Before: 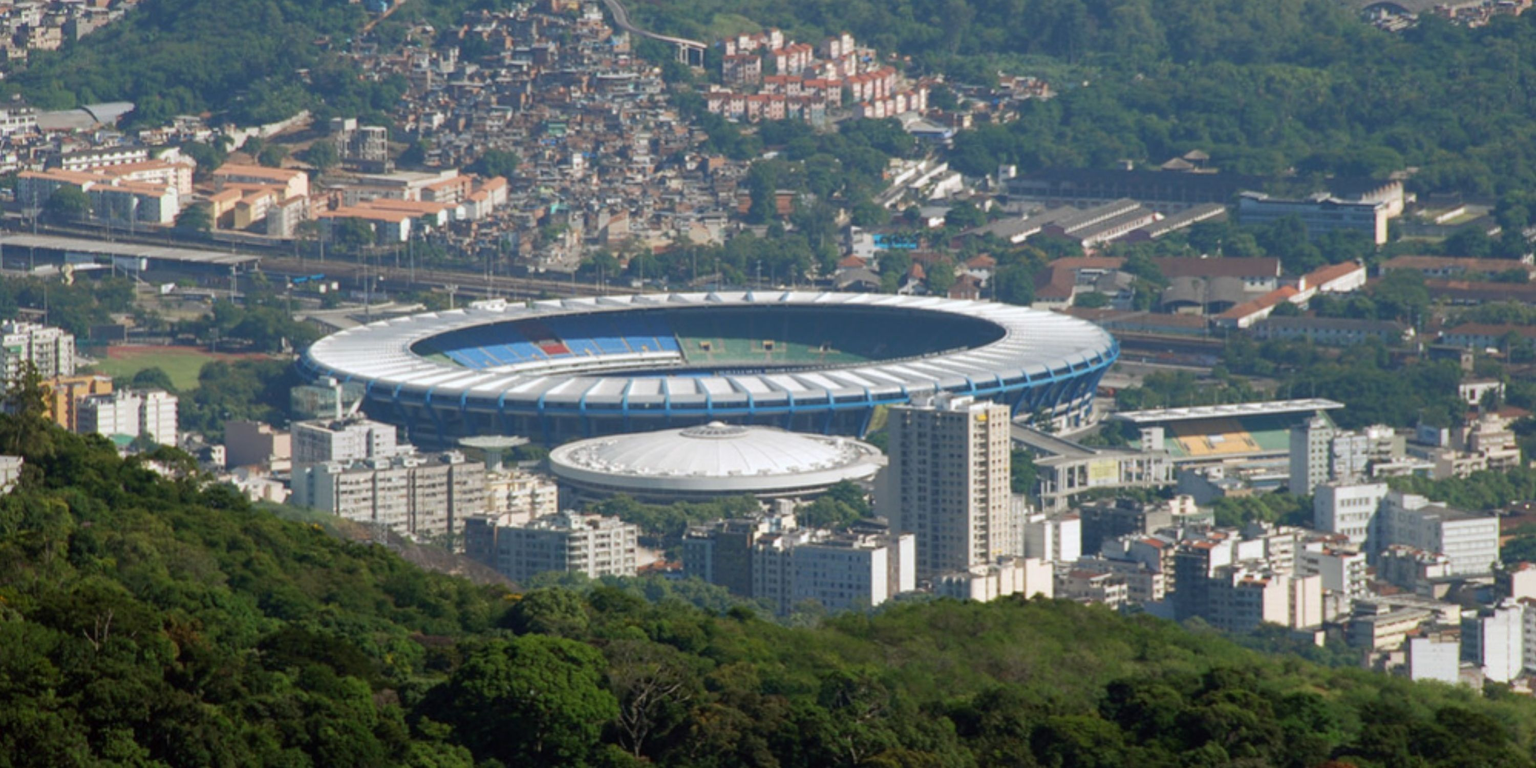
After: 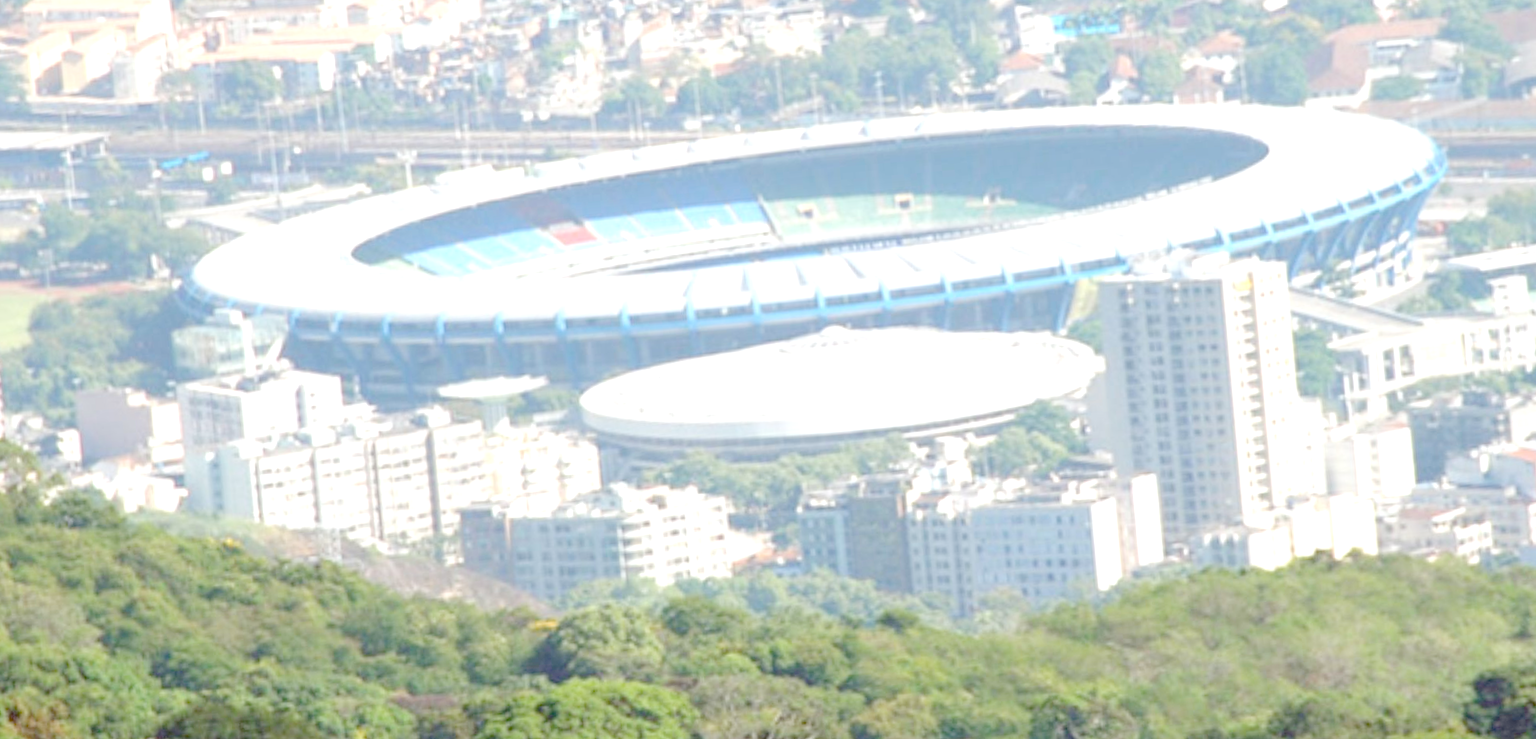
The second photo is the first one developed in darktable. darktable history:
rotate and perspective: rotation -4.98°, automatic cropping off
crop: left 13.312%, top 31.28%, right 24.627%, bottom 15.582%
exposure: exposure 0.722 EV
